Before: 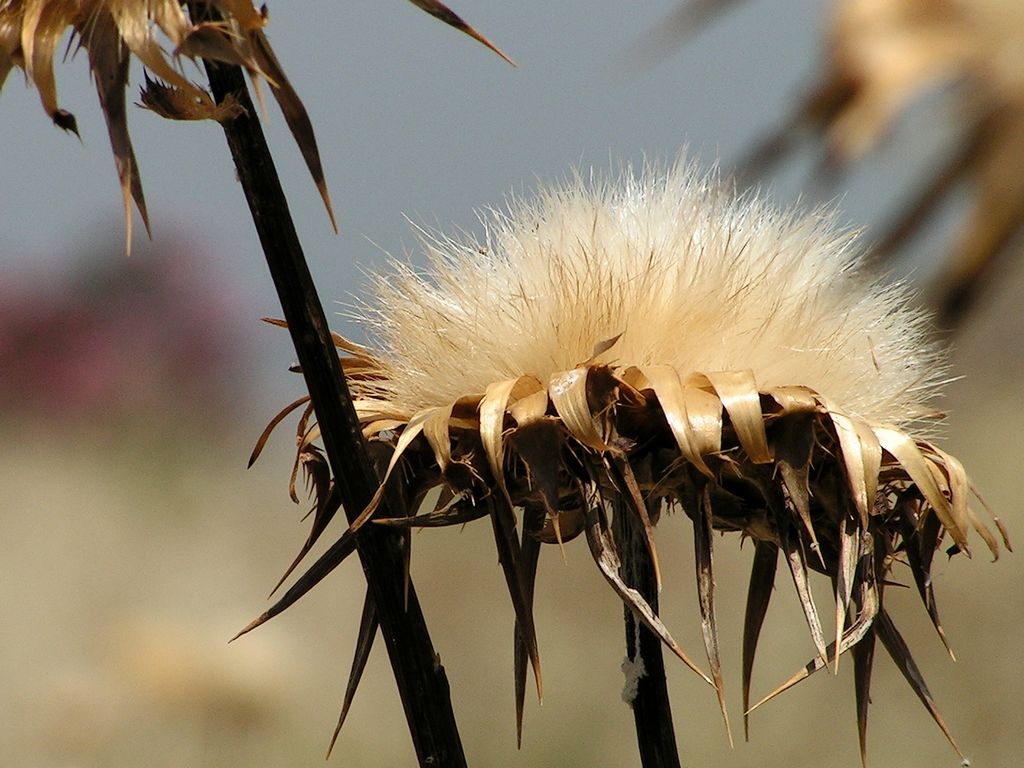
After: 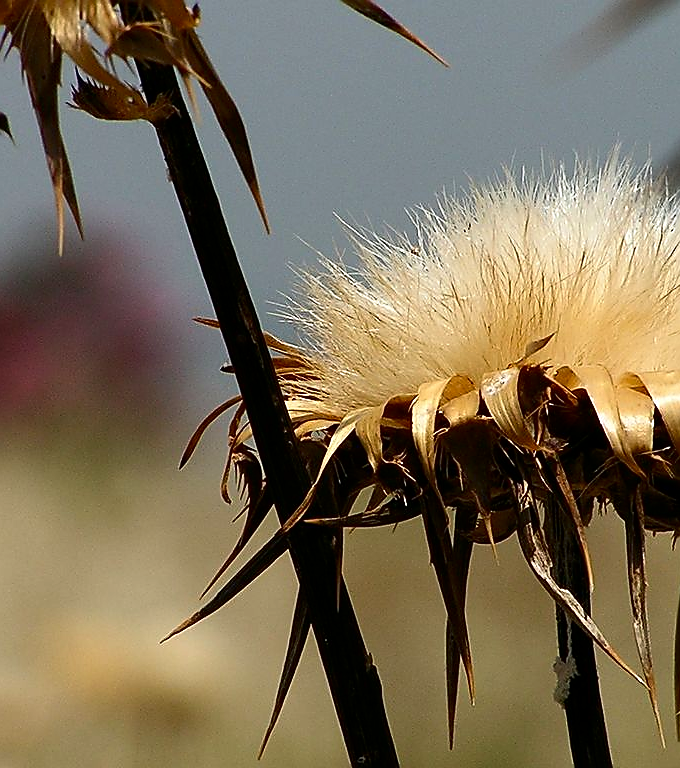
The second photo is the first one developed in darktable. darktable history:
contrast brightness saturation: contrast 0.122, brightness -0.12, saturation 0.202
sharpen: radius 1.373, amount 1.247, threshold 0.741
crop and rotate: left 6.683%, right 26.827%
